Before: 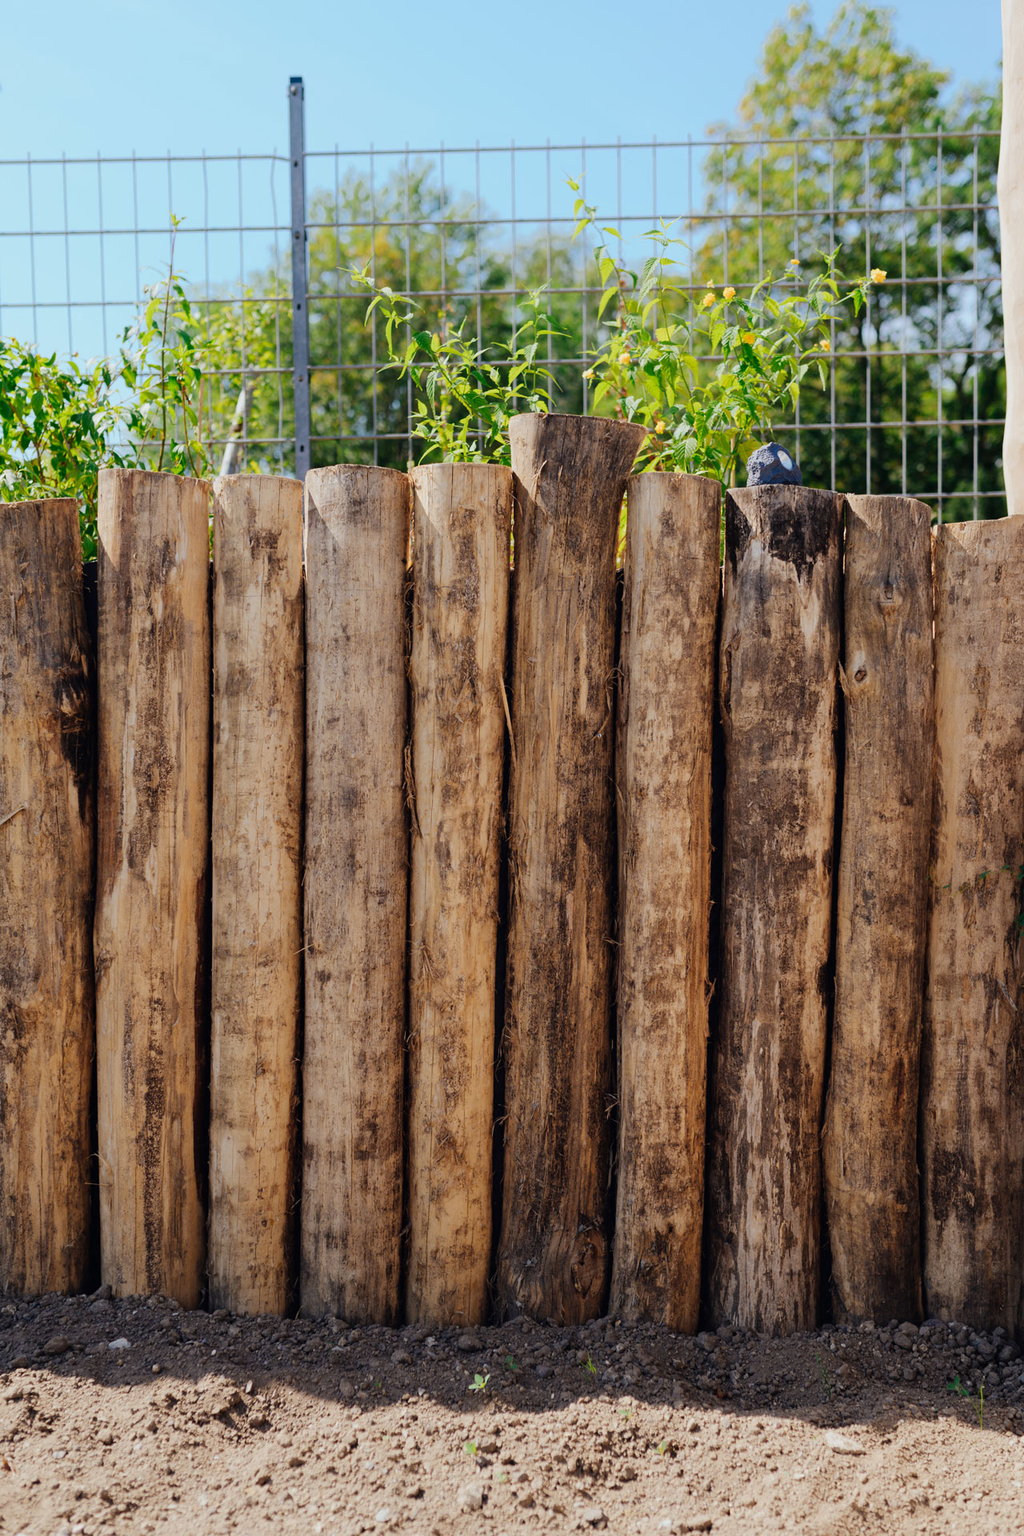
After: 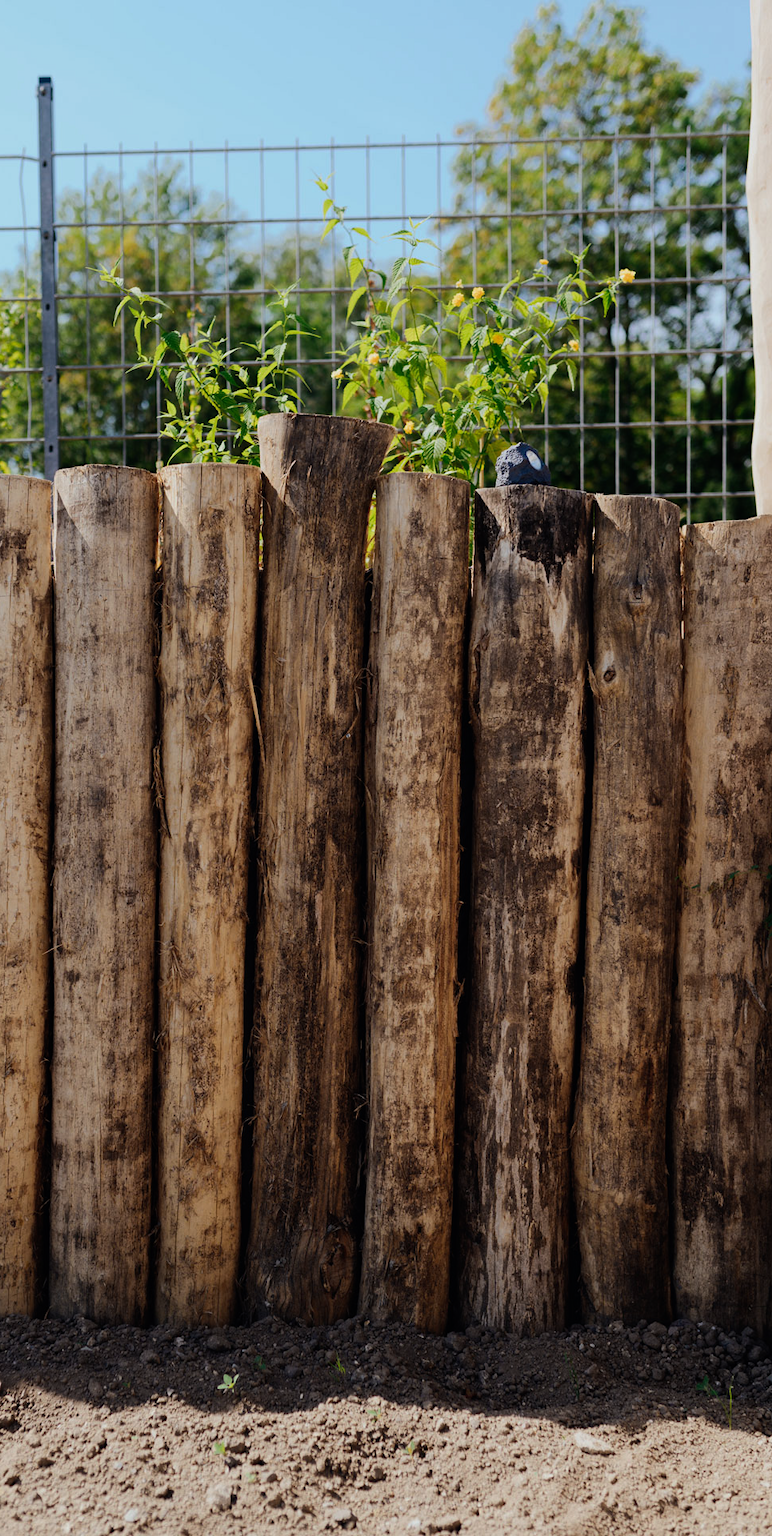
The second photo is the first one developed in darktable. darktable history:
tone equalizer: -8 EV -0.75 EV, -7 EV -0.7 EV, -6 EV -0.6 EV, -5 EV -0.4 EV, -3 EV 0.4 EV, -2 EV 0.6 EV, -1 EV 0.7 EV, +0 EV 0.75 EV, edges refinement/feathering 500, mask exposure compensation -1.57 EV, preserve details no
crop and rotate: left 24.6%
exposure: black level correction 0, exposure -0.721 EV, compensate highlight preservation false
